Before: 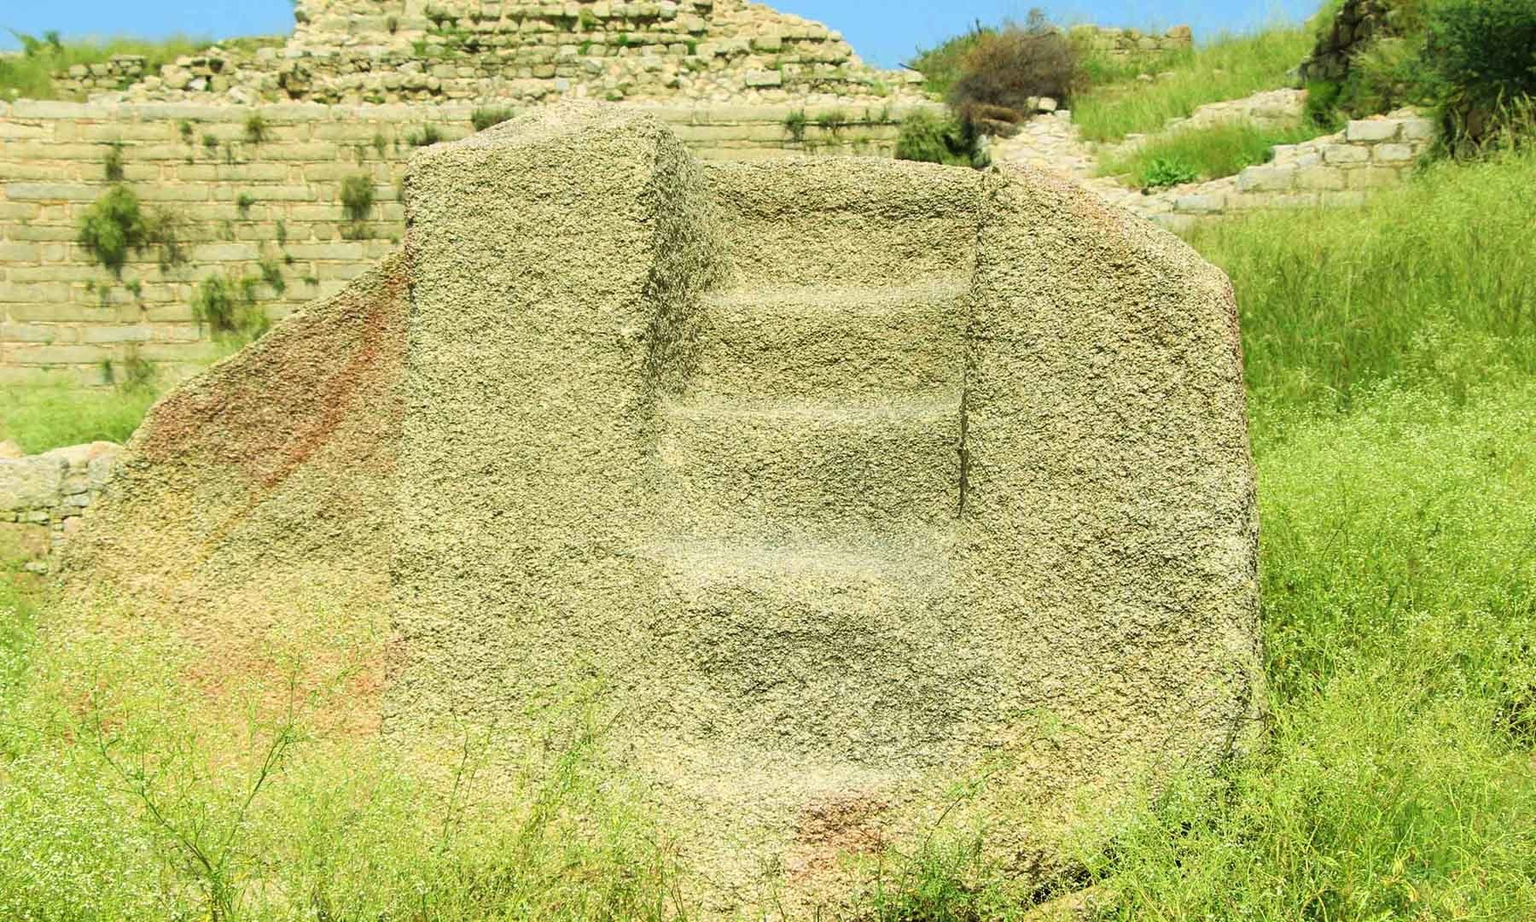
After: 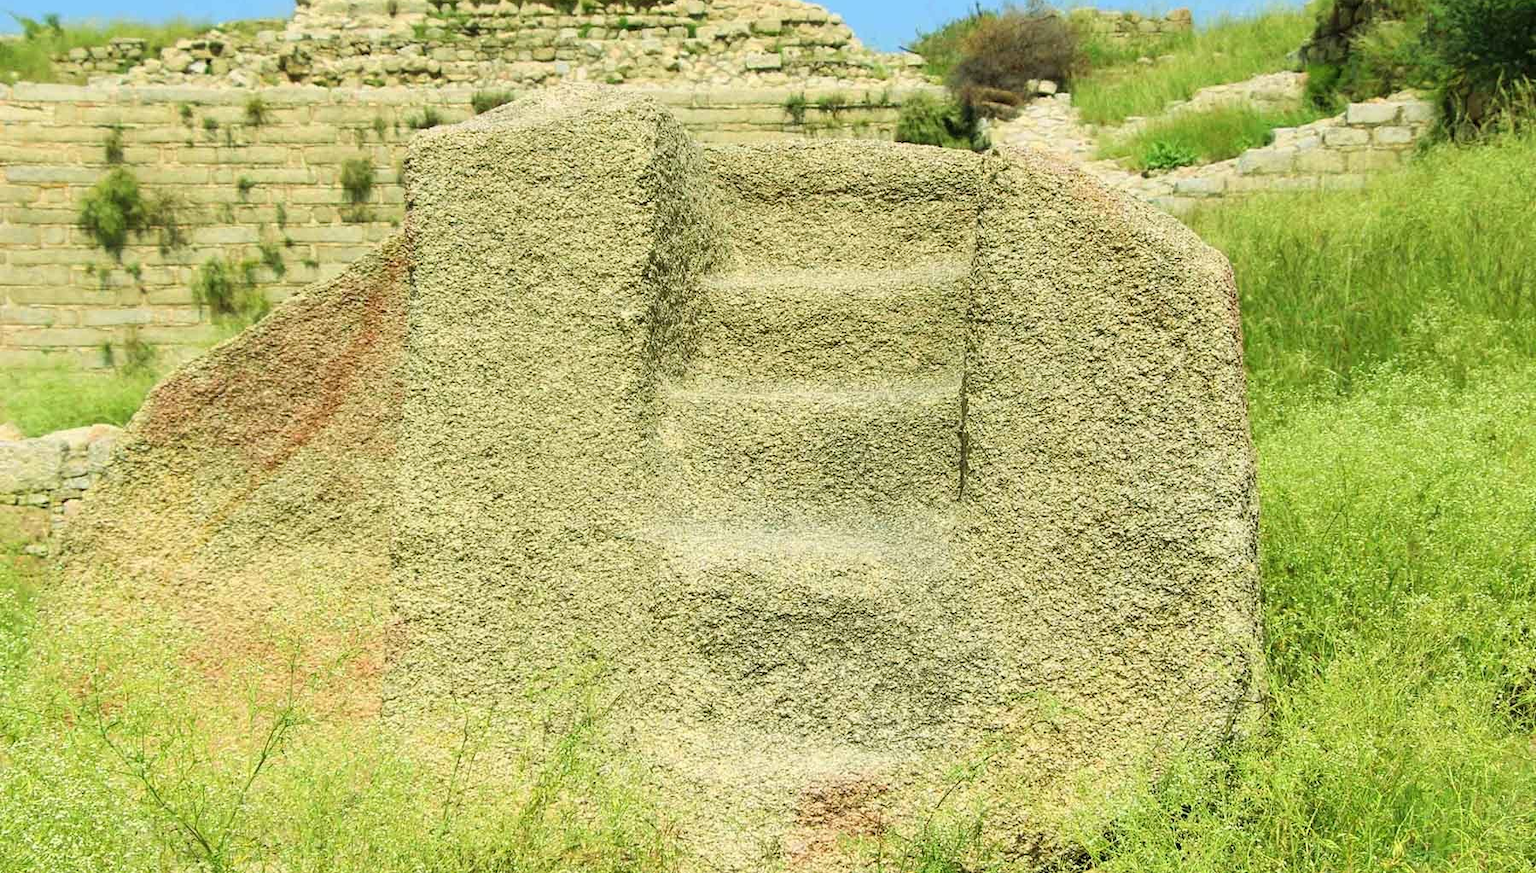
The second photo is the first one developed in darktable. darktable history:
exposure: compensate highlight preservation false
crop and rotate: top 2.02%, bottom 3.125%
